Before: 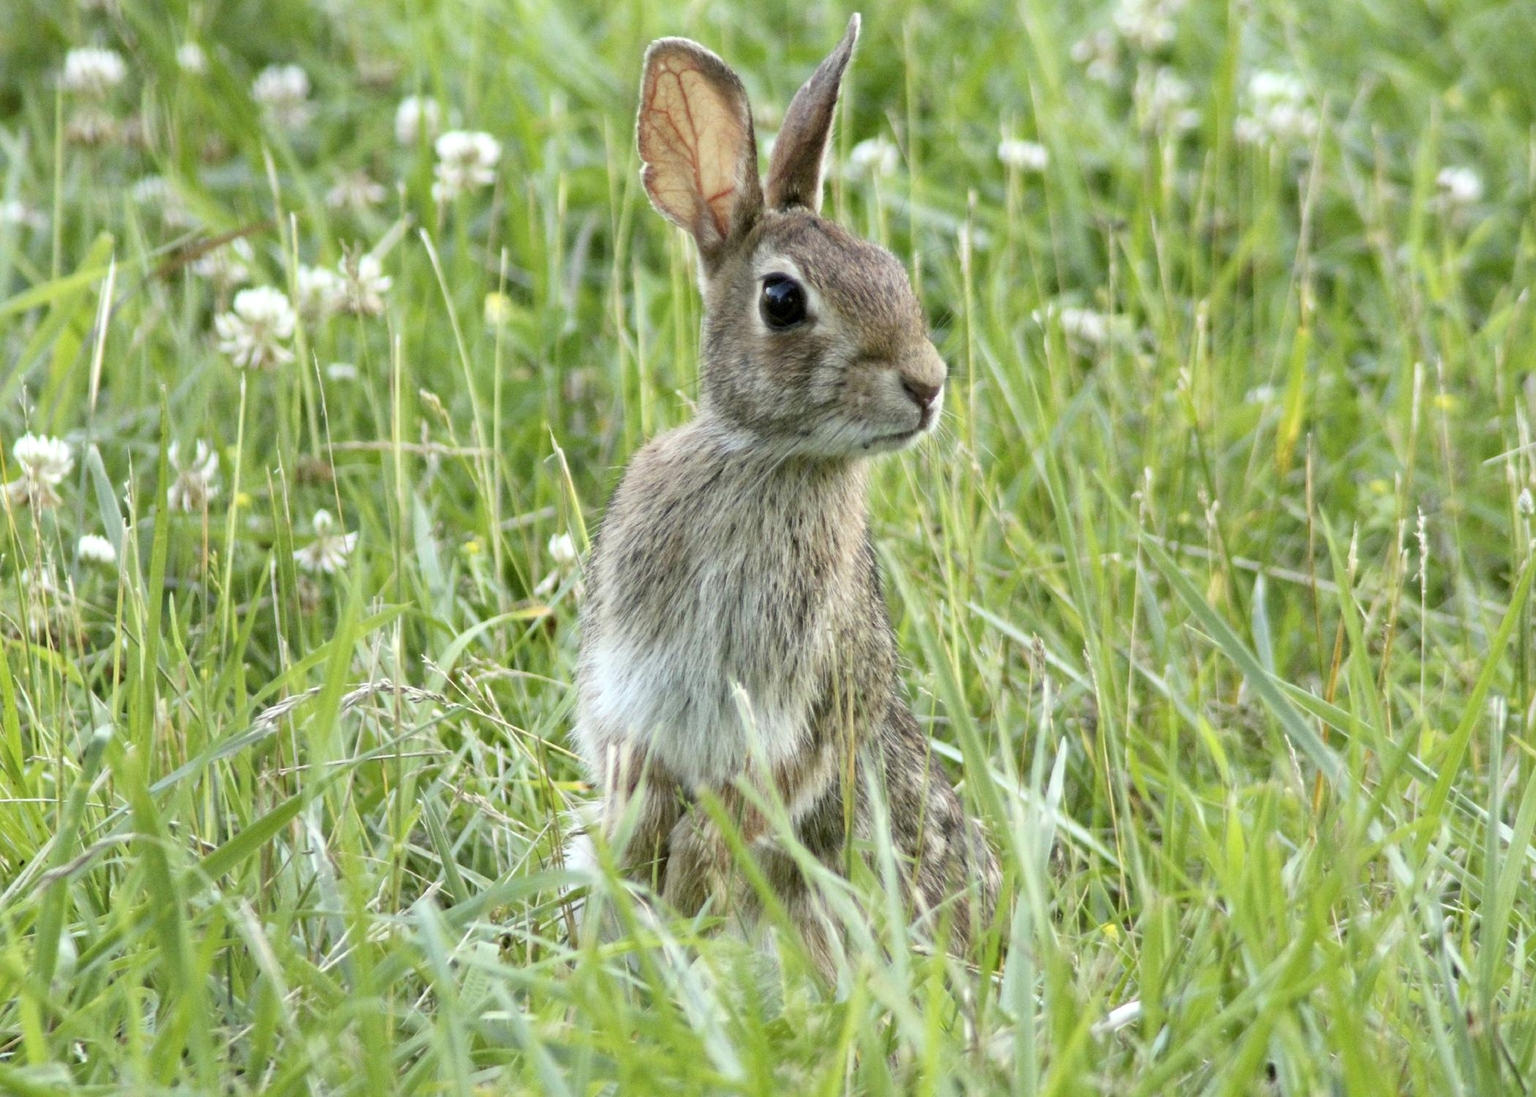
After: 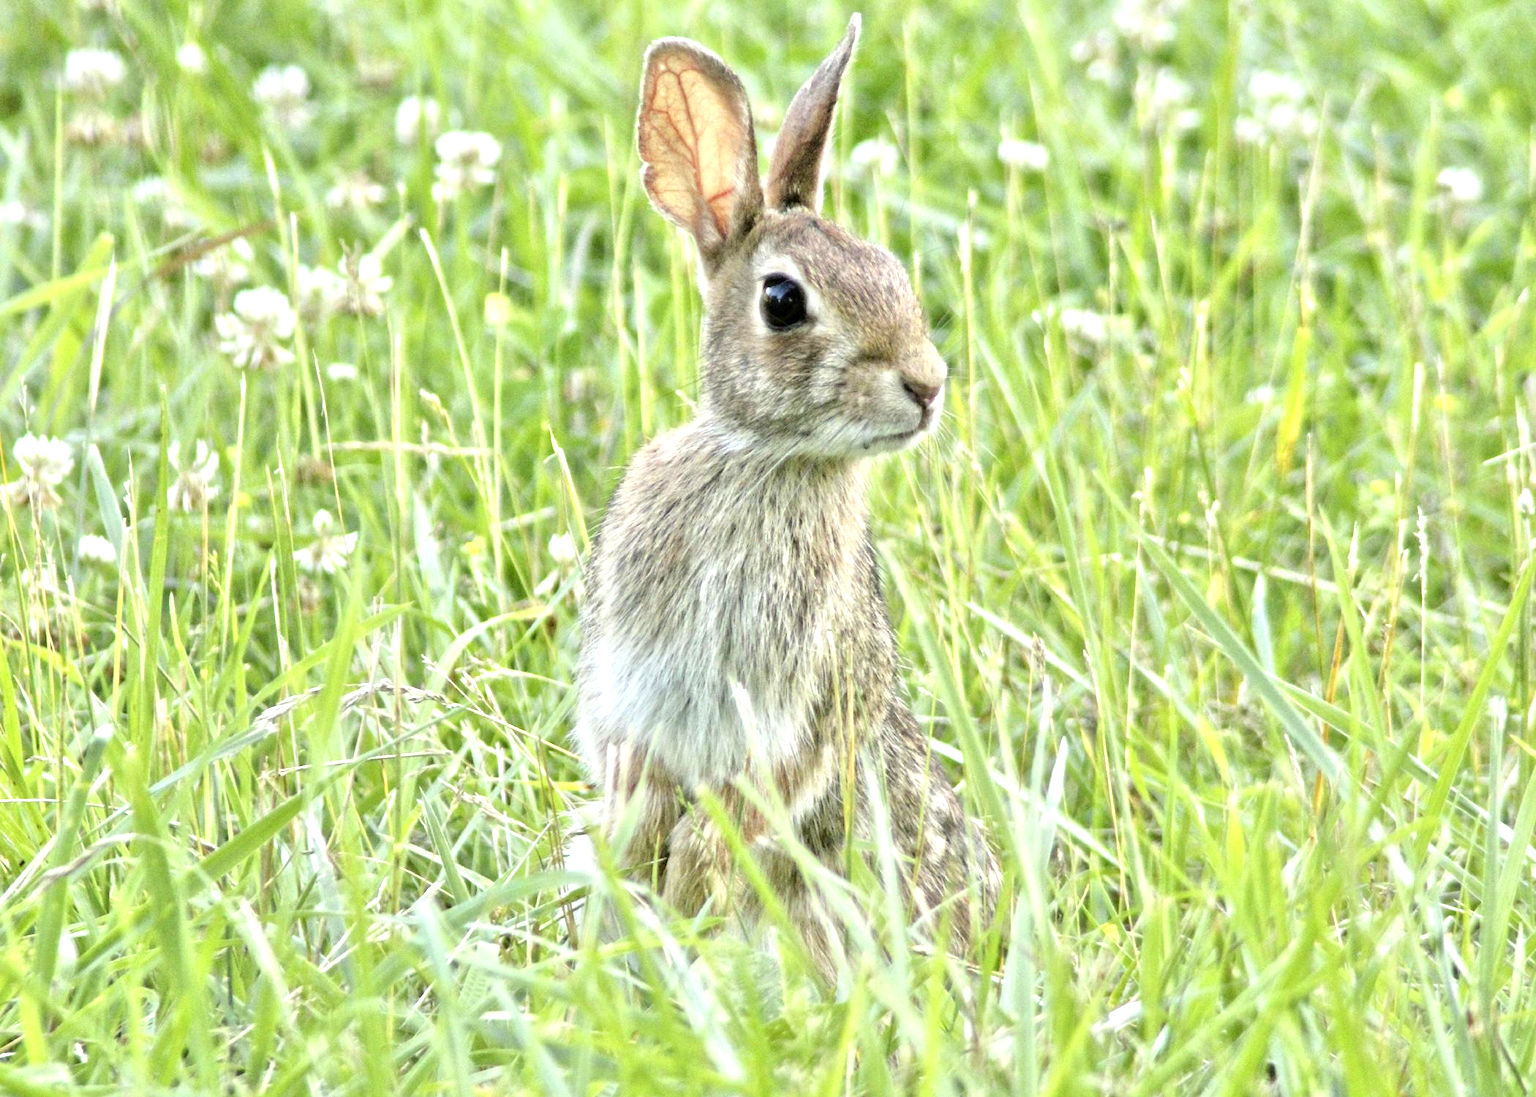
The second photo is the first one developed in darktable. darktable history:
tone equalizer: -7 EV 0.156 EV, -6 EV 0.599 EV, -5 EV 1.13 EV, -4 EV 1.36 EV, -3 EV 1.18 EV, -2 EV 0.6 EV, -1 EV 0.158 EV, smoothing diameter 2.13%, edges refinement/feathering 19.32, mask exposure compensation -1.57 EV, filter diffusion 5
